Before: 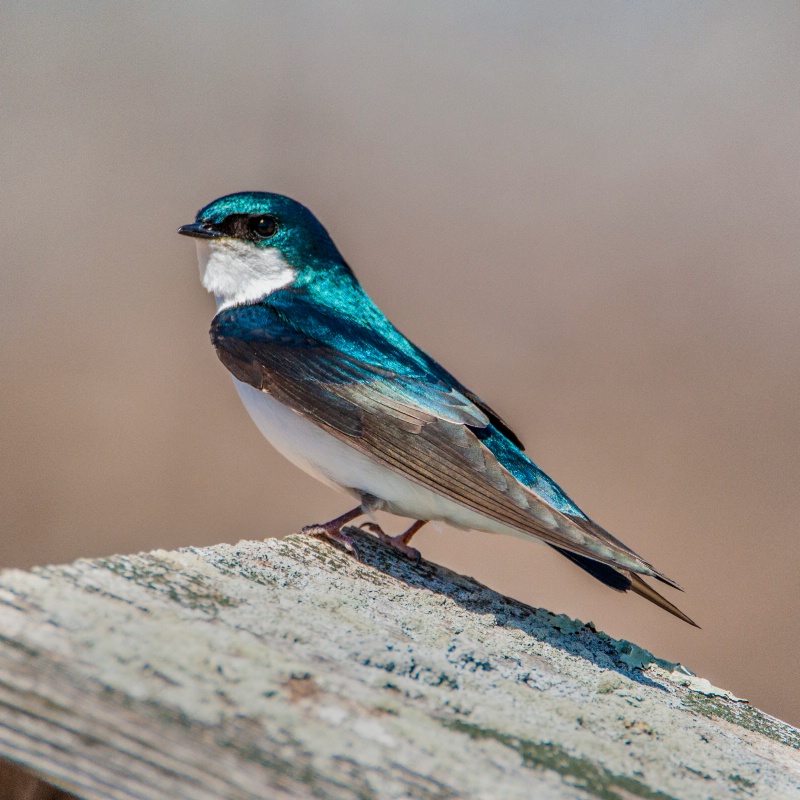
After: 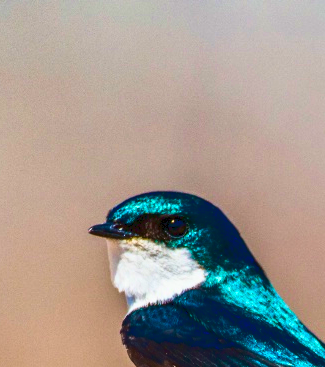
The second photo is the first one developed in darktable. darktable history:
tone curve: curves: ch0 [(0, 0) (0.003, 0.06) (0.011, 0.059) (0.025, 0.065) (0.044, 0.076) (0.069, 0.088) (0.1, 0.102) (0.136, 0.116) (0.177, 0.137) (0.224, 0.169) (0.277, 0.214) (0.335, 0.271) (0.399, 0.356) (0.468, 0.459) (0.543, 0.579) (0.623, 0.705) (0.709, 0.823) (0.801, 0.918) (0.898, 0.963) (1, 1)], color space Lab, linked channels, preserve colors none
crop and rotate: left 11.187%, top 0.114%, right 48.115%, bottom 53.93%
color balance rgb: perceptual saturation grading › global saturation 45.997%, perceptual saturation grading › highlights -50.354%, perceptual saturation grading › shadows 30.508%, global vibrance 20%
velvia: strength 44.61%
